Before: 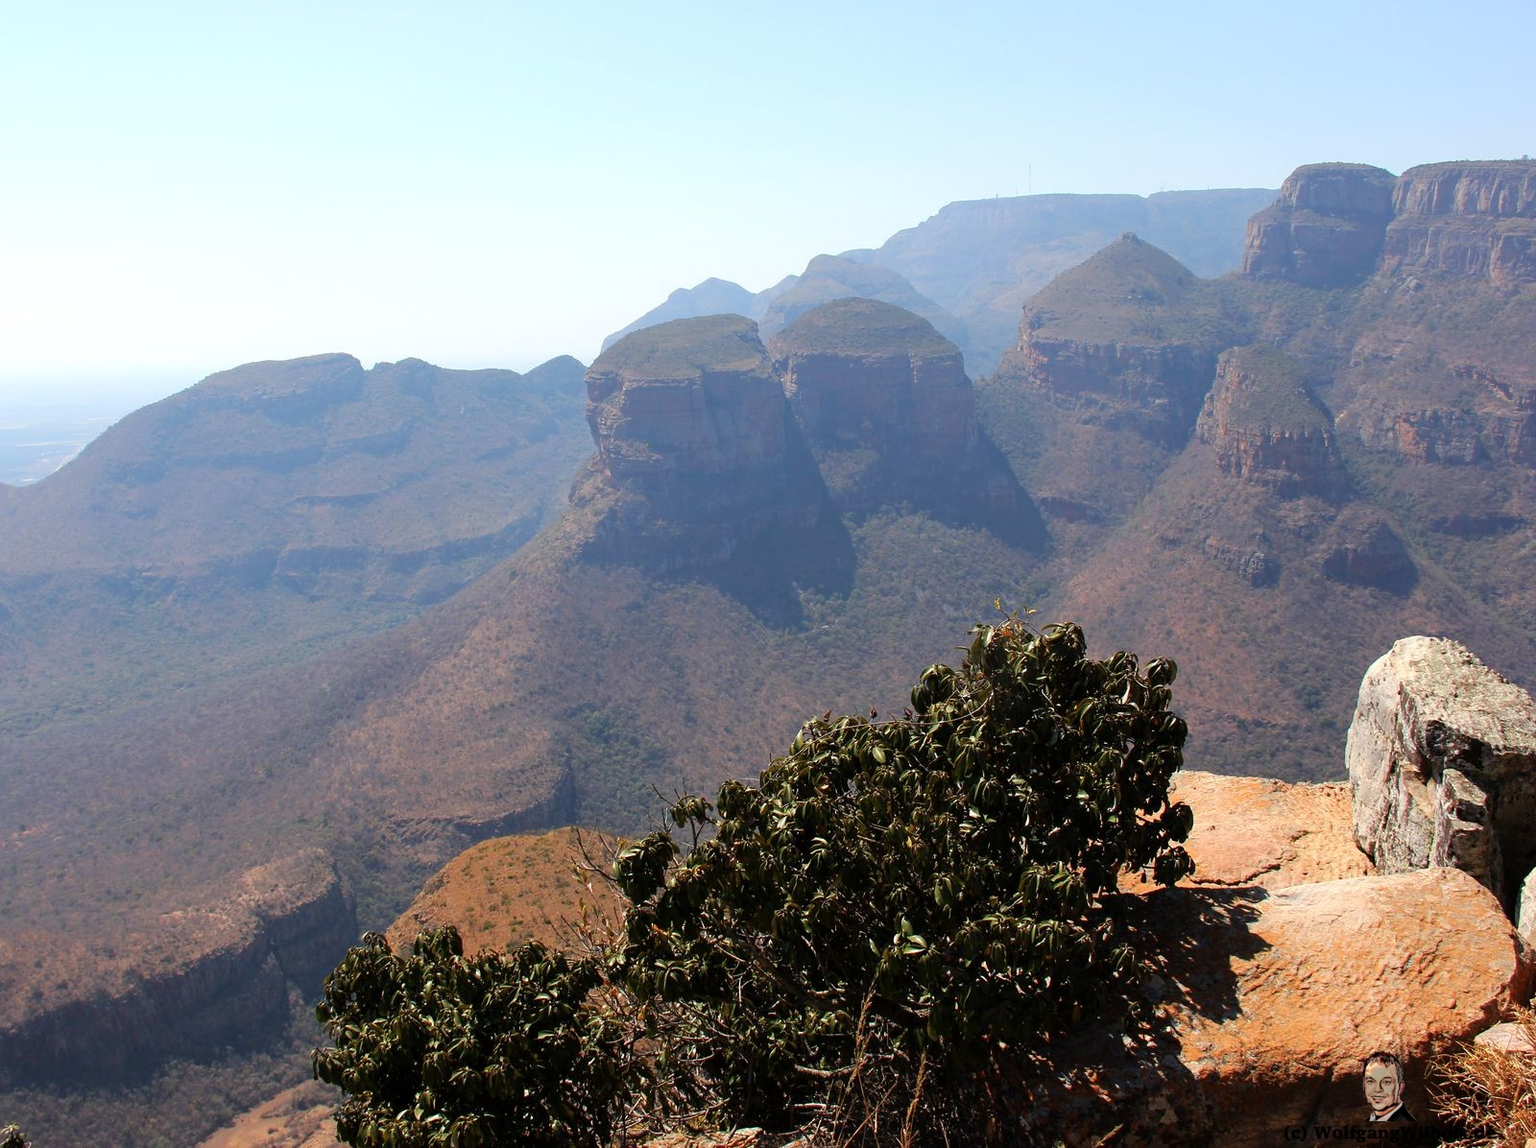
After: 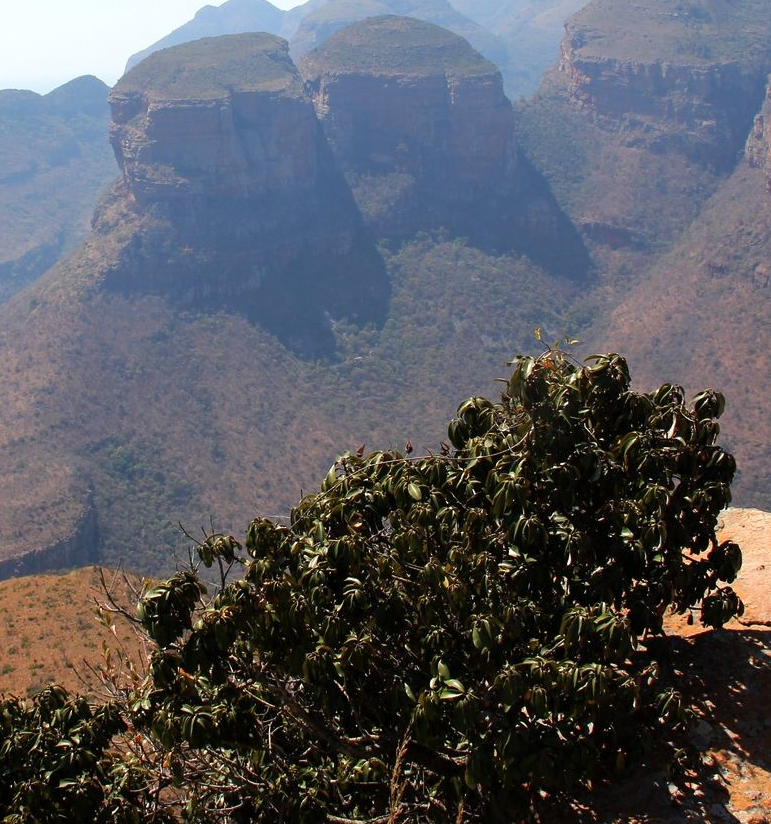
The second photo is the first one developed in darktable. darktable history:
crop: left 31.332%, top 24.683%, right 20.448%, bottom 6.384%
